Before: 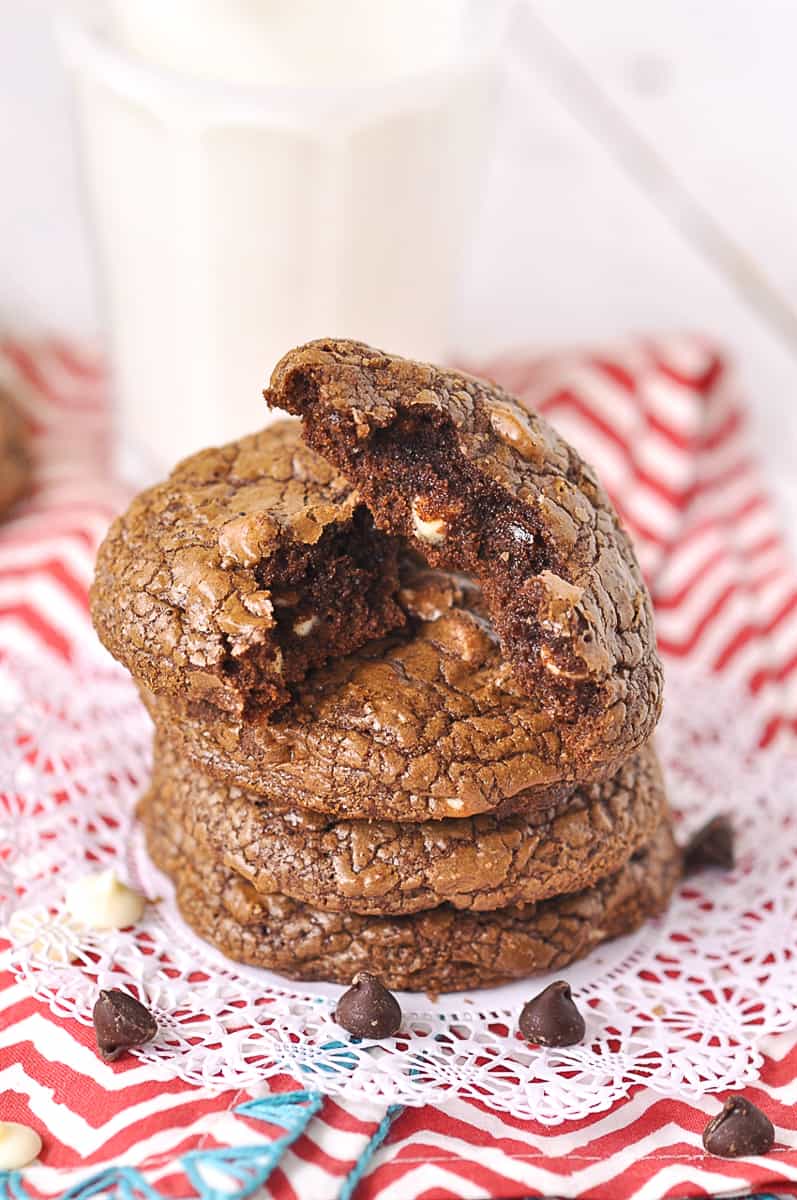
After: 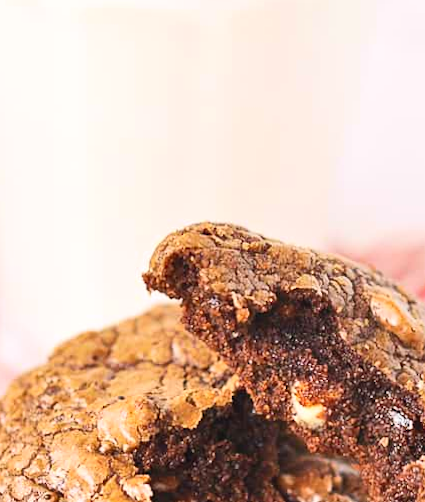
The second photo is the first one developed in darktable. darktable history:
crop: left 15.306%, top 9.065%, right 30.789%, bottom 48.638%
rotate and perspective: rotation 0.174°, lens shift (vertical) 0.013, lens shift (horizontal) 0.019, shear 0.001, automatic cropping original format, crop left 0.007, crop right 0.991, crop top 0.016, crop bottom 0.997
contrast brightness saturation: contrast 0.2, brightness 0.16, saturation 0.22
